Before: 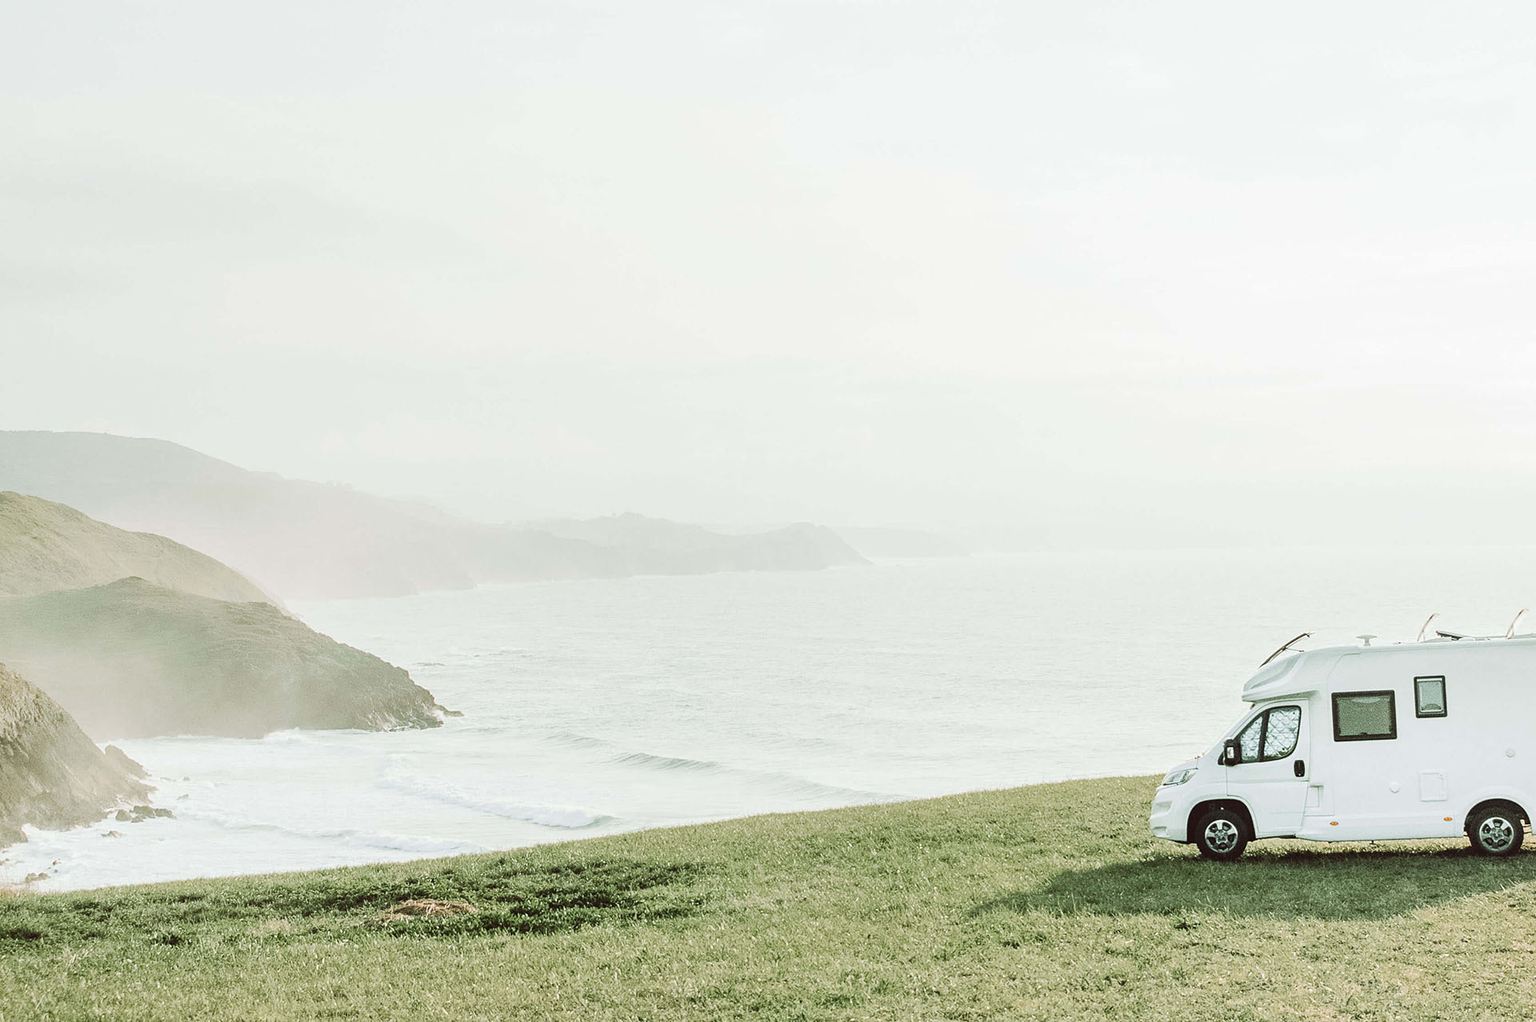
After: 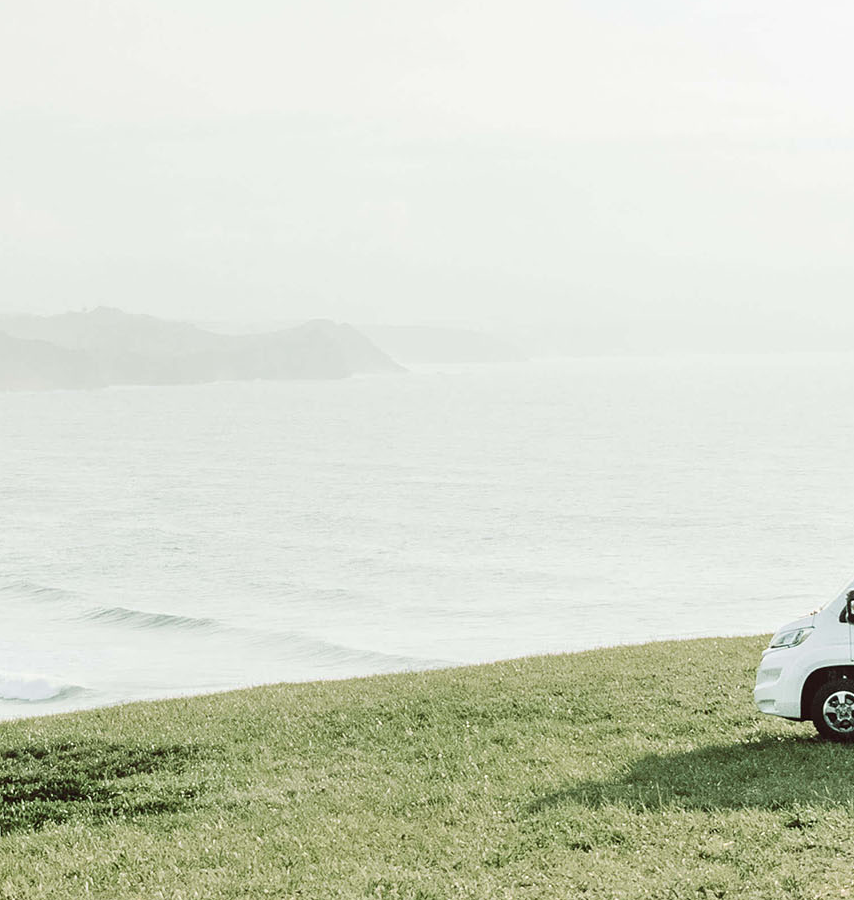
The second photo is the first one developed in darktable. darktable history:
crop: left 35.58%, top 26.135%, right 19.901%, bottom 3.368%
